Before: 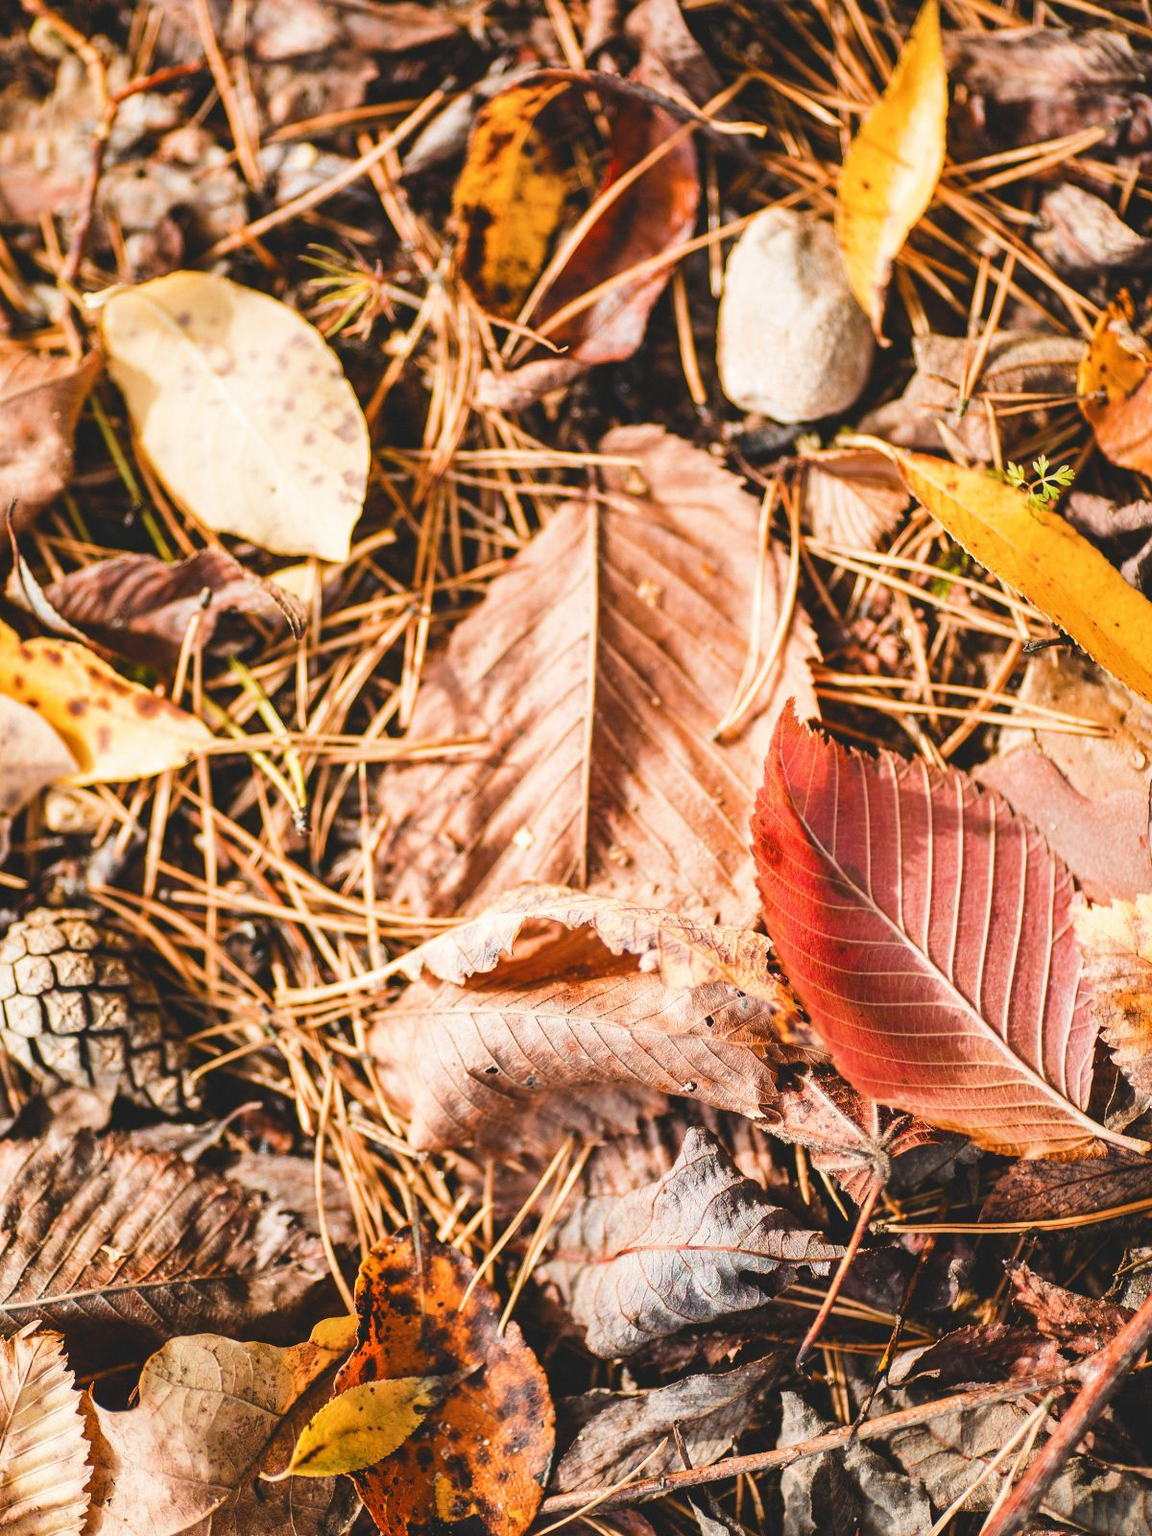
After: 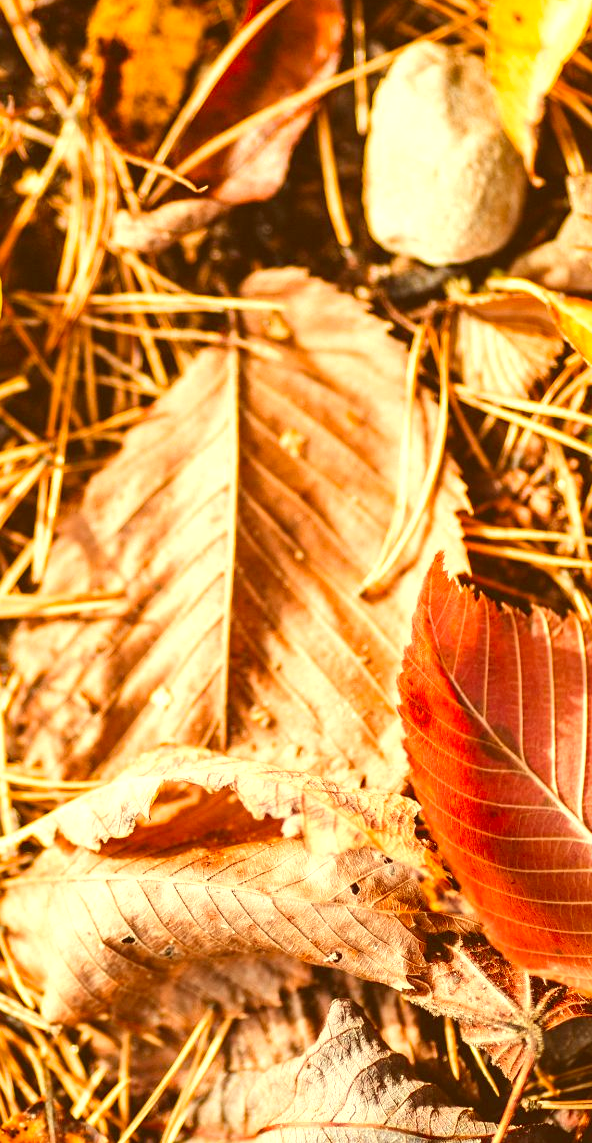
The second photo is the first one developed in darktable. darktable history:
exposure: exposure 0.403 EV, compensate highlight preservation false
color correction: highlights a* 1.01, highlights b* 23.57, shadows a* 16.21, shadows b* 24.23
crop: left 32.013%, top 10.957%, right 18.585%, bottom 17.581%
